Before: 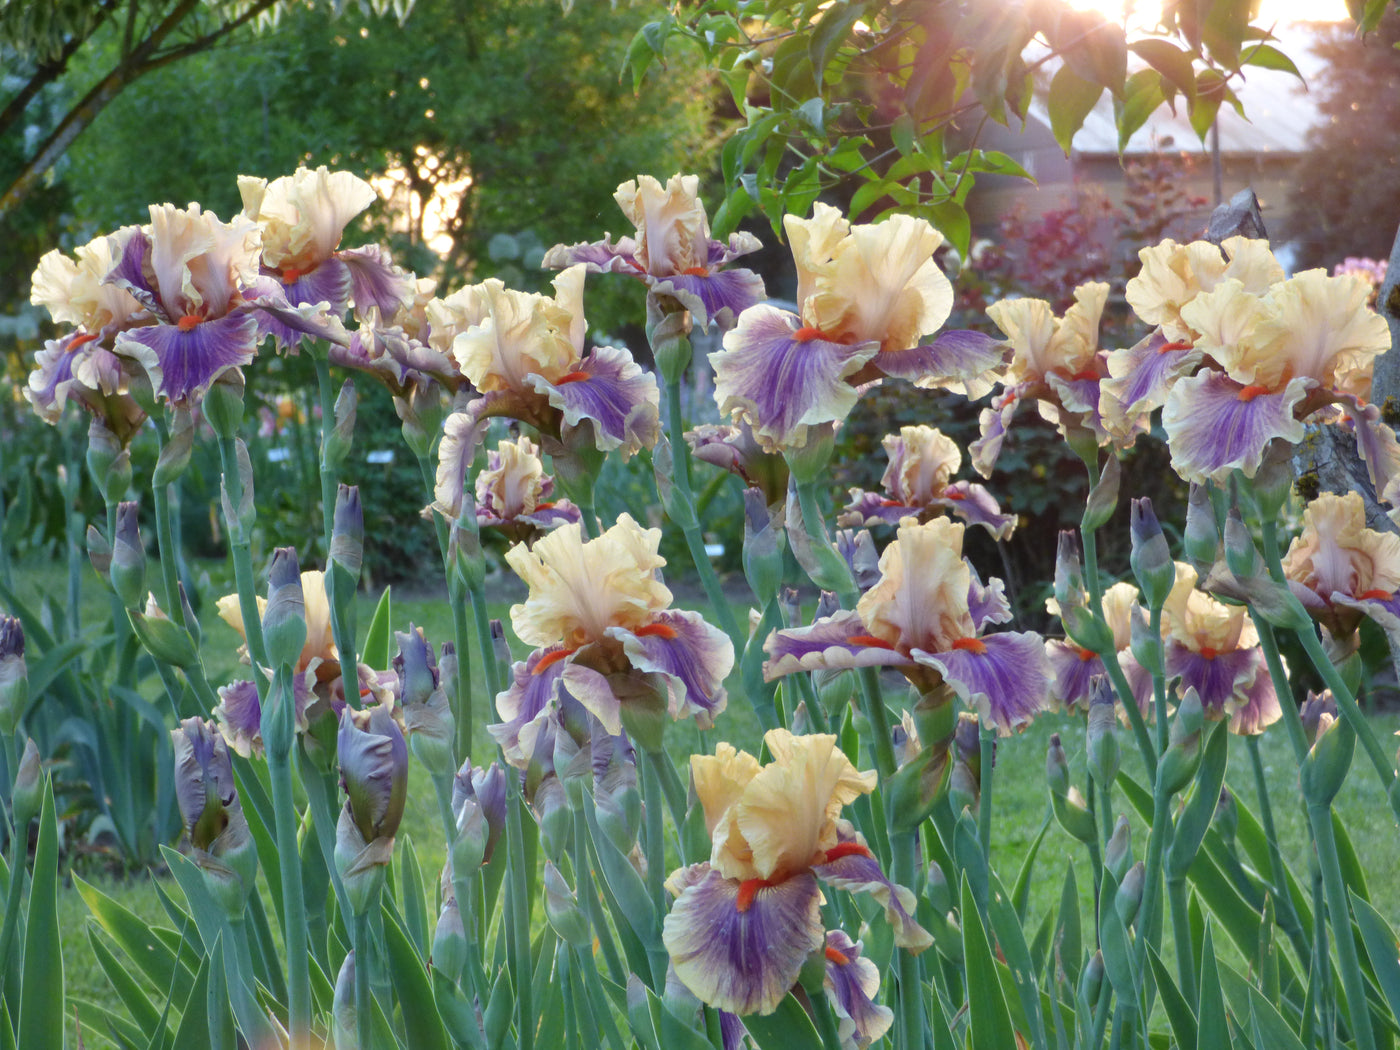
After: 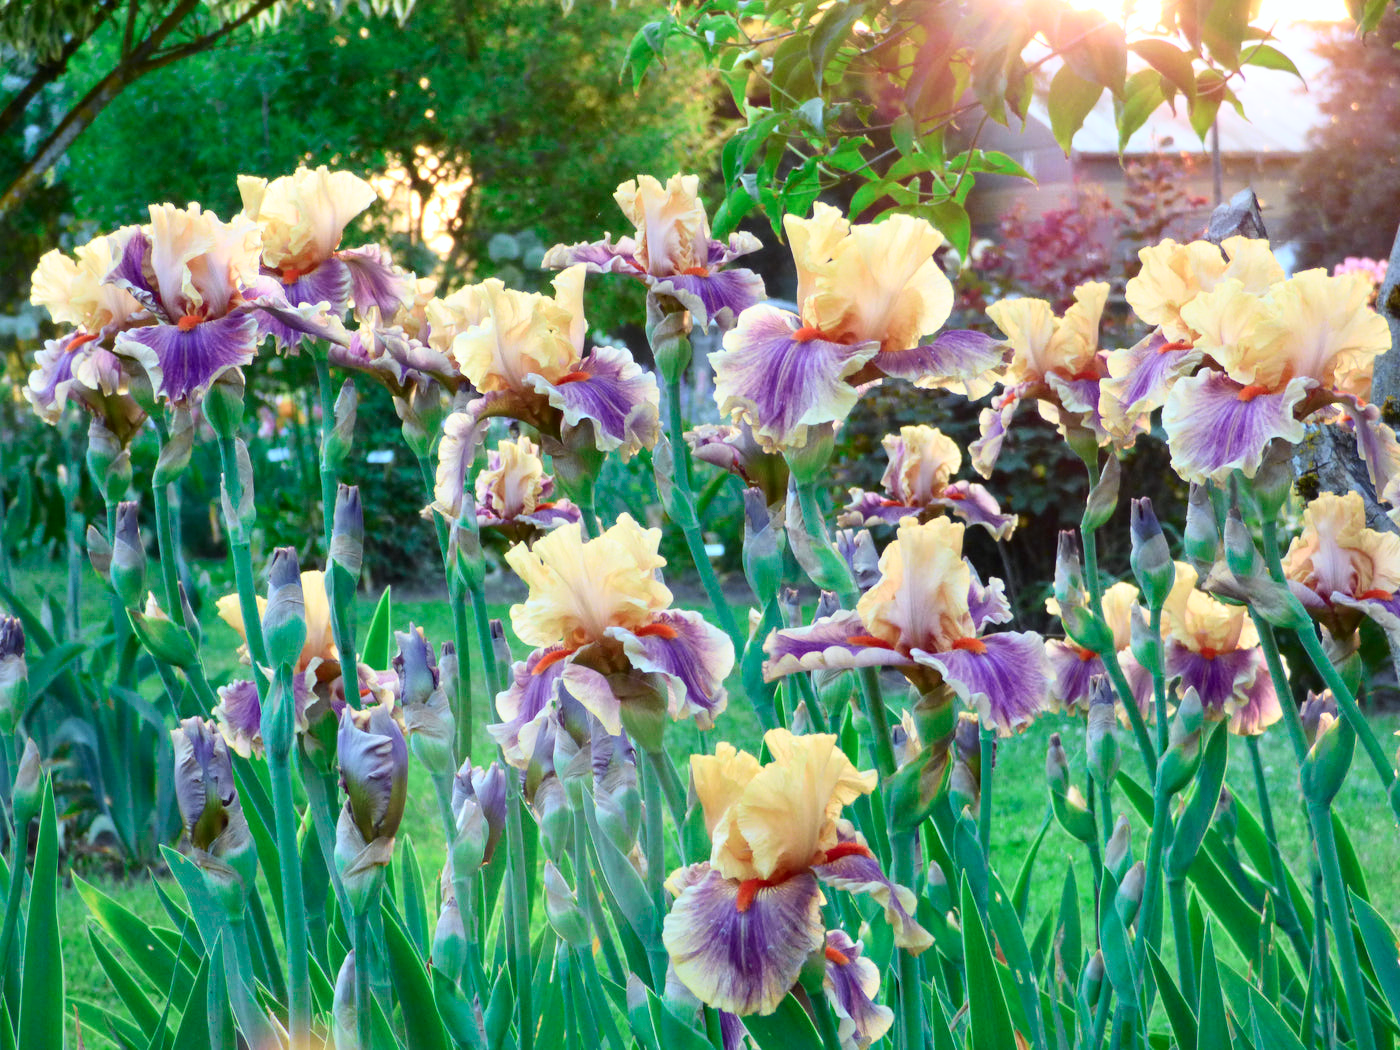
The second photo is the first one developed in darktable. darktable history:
tone curve: curves: ch0 [(0, 0) (0.051, 0.021) (0.11, 0.069) (0.249, 0.235) (0.452, 0.526) (0.596, 0.713) (0.703, 0.83) (0.851, 0.938) (1, 1)]; ch1 [(0, 0) (0.1, 0.038) (0.318, 0.221) (0.413, 0.325) (0.443, 0.412) (0.483, 0.474) (0.503, 0.501) (0.516, 0.517) (0.548, 0.568) (0.569, 0.599) (0.594, 0.634) (0.666, 0.701) (1, 1)]; ch2 [(0, 0) (0.453, 0.435) (0.479, 0.476) (0.504, 0.5) (0.529, 0.537) (0.556, 0.583) (0.584, 0.618) (0.824, 0.815) (1, 1)], color space Lab, independent channels, preserve colors none
